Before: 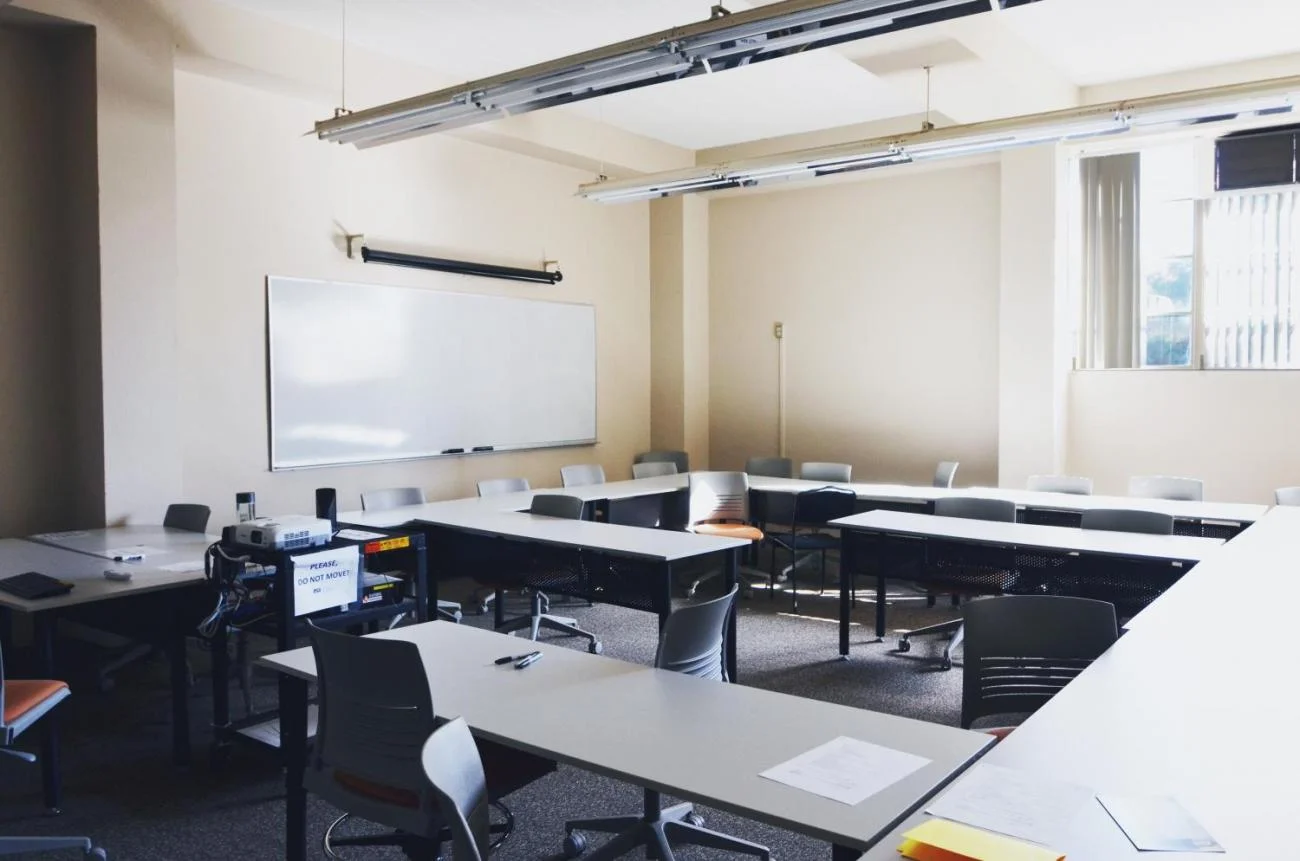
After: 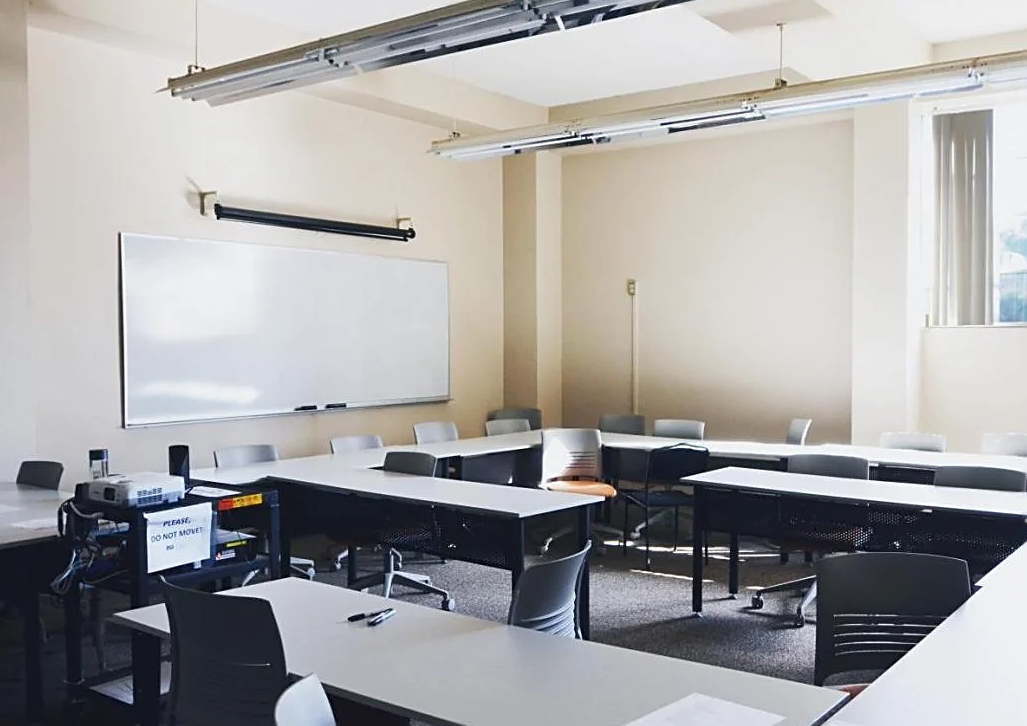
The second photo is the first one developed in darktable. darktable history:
crop: left 11.378%, top 5.081%, right 9.576%, bottom 10.562%
sharpen: on, module defaults
